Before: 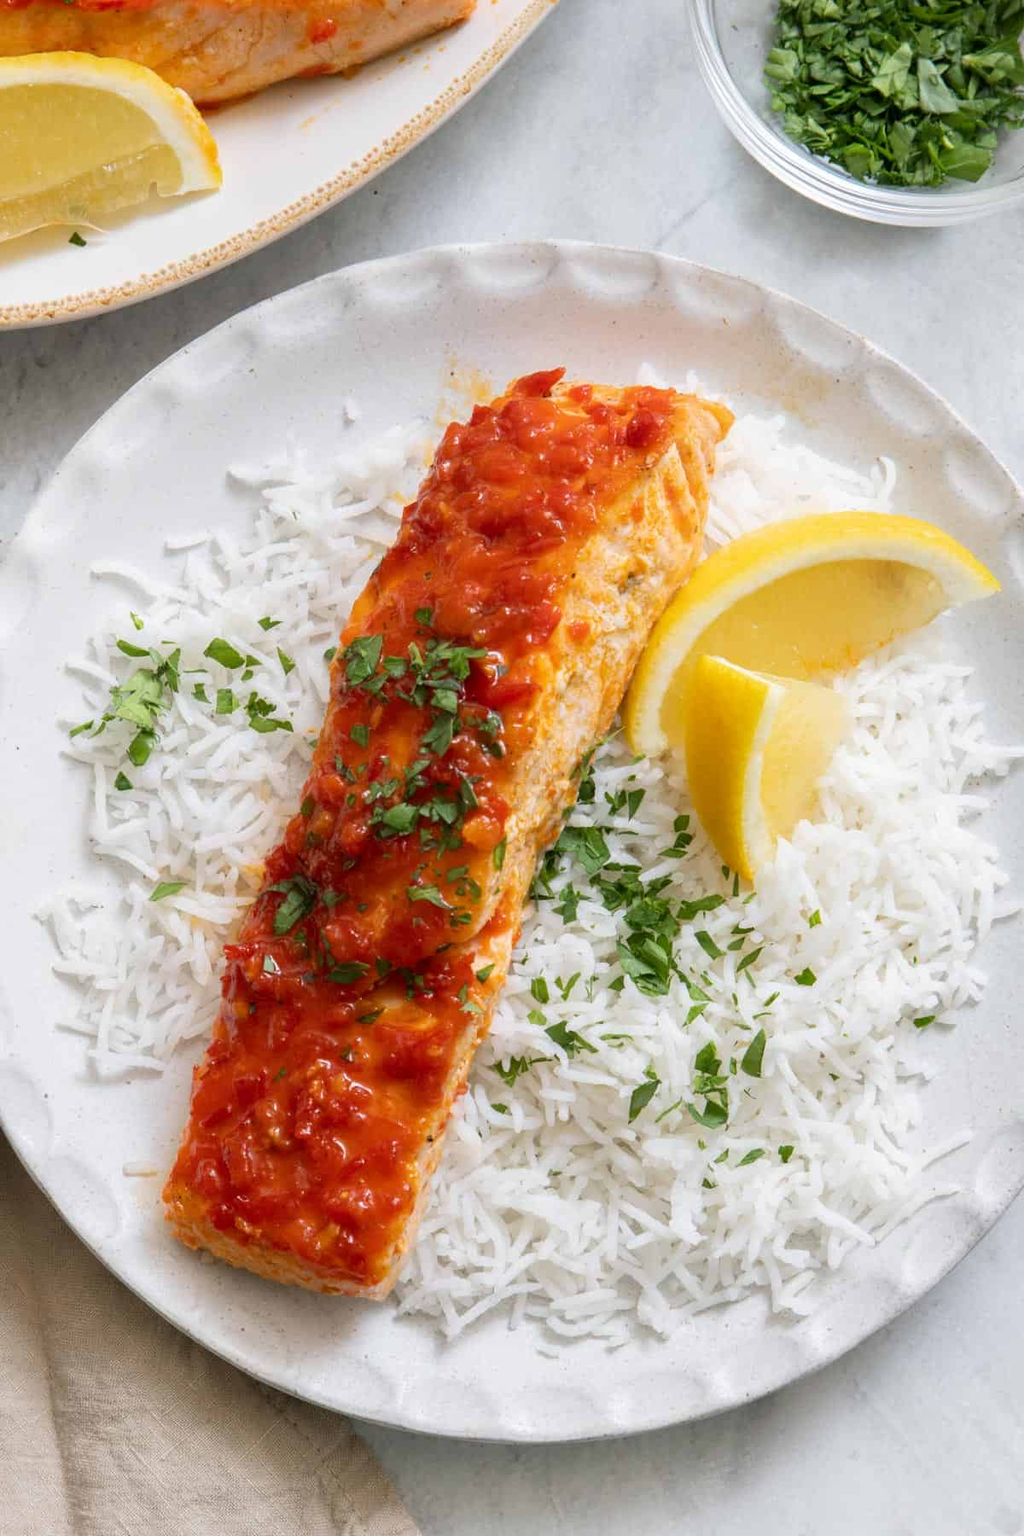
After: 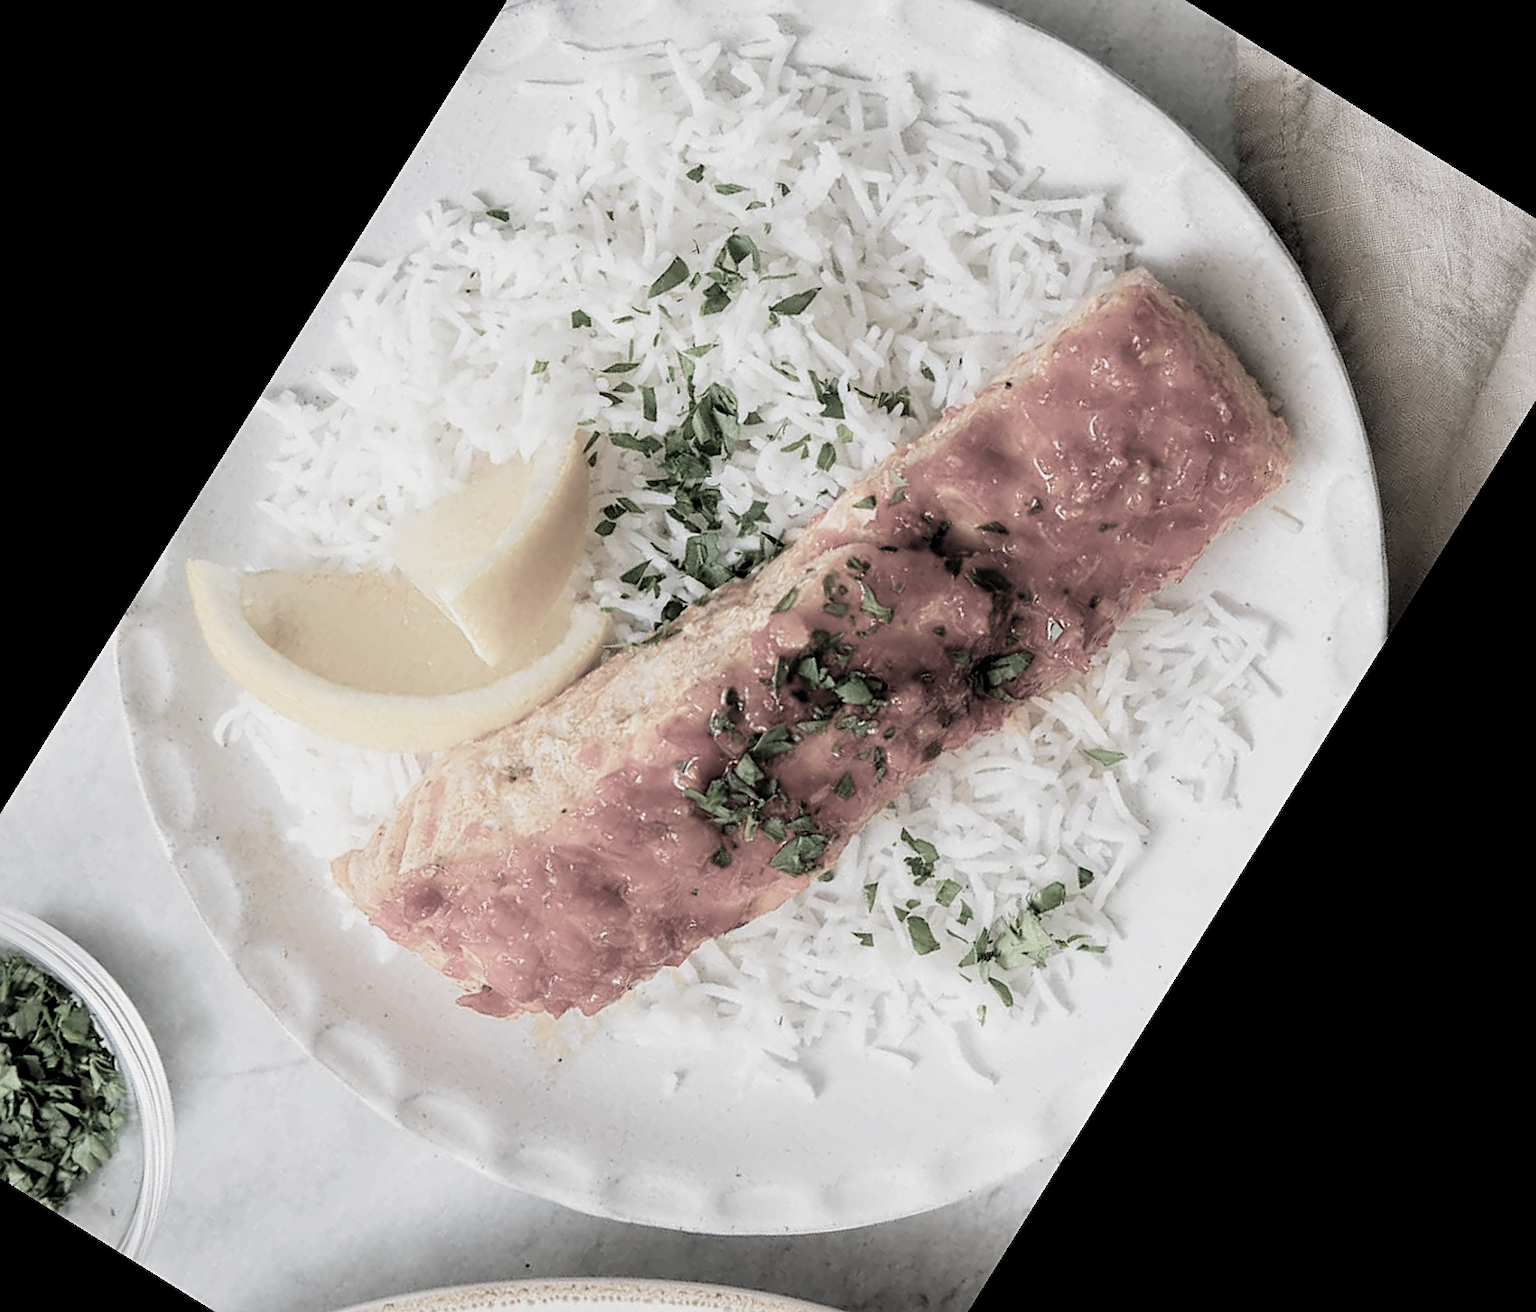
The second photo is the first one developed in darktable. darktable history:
crop and rotate: angle 148.07°, left 9.141%, top 15.589%, right 4.515%, bottom 17.136%
sharpen: on, module defaults
filmic rgb: black relative exposure -5.14 EV, white relative exposure 3.18 EV, hardness 3.46, contrast 1.199, highlights saturation mix -29.73%, color science v4 (2020)
